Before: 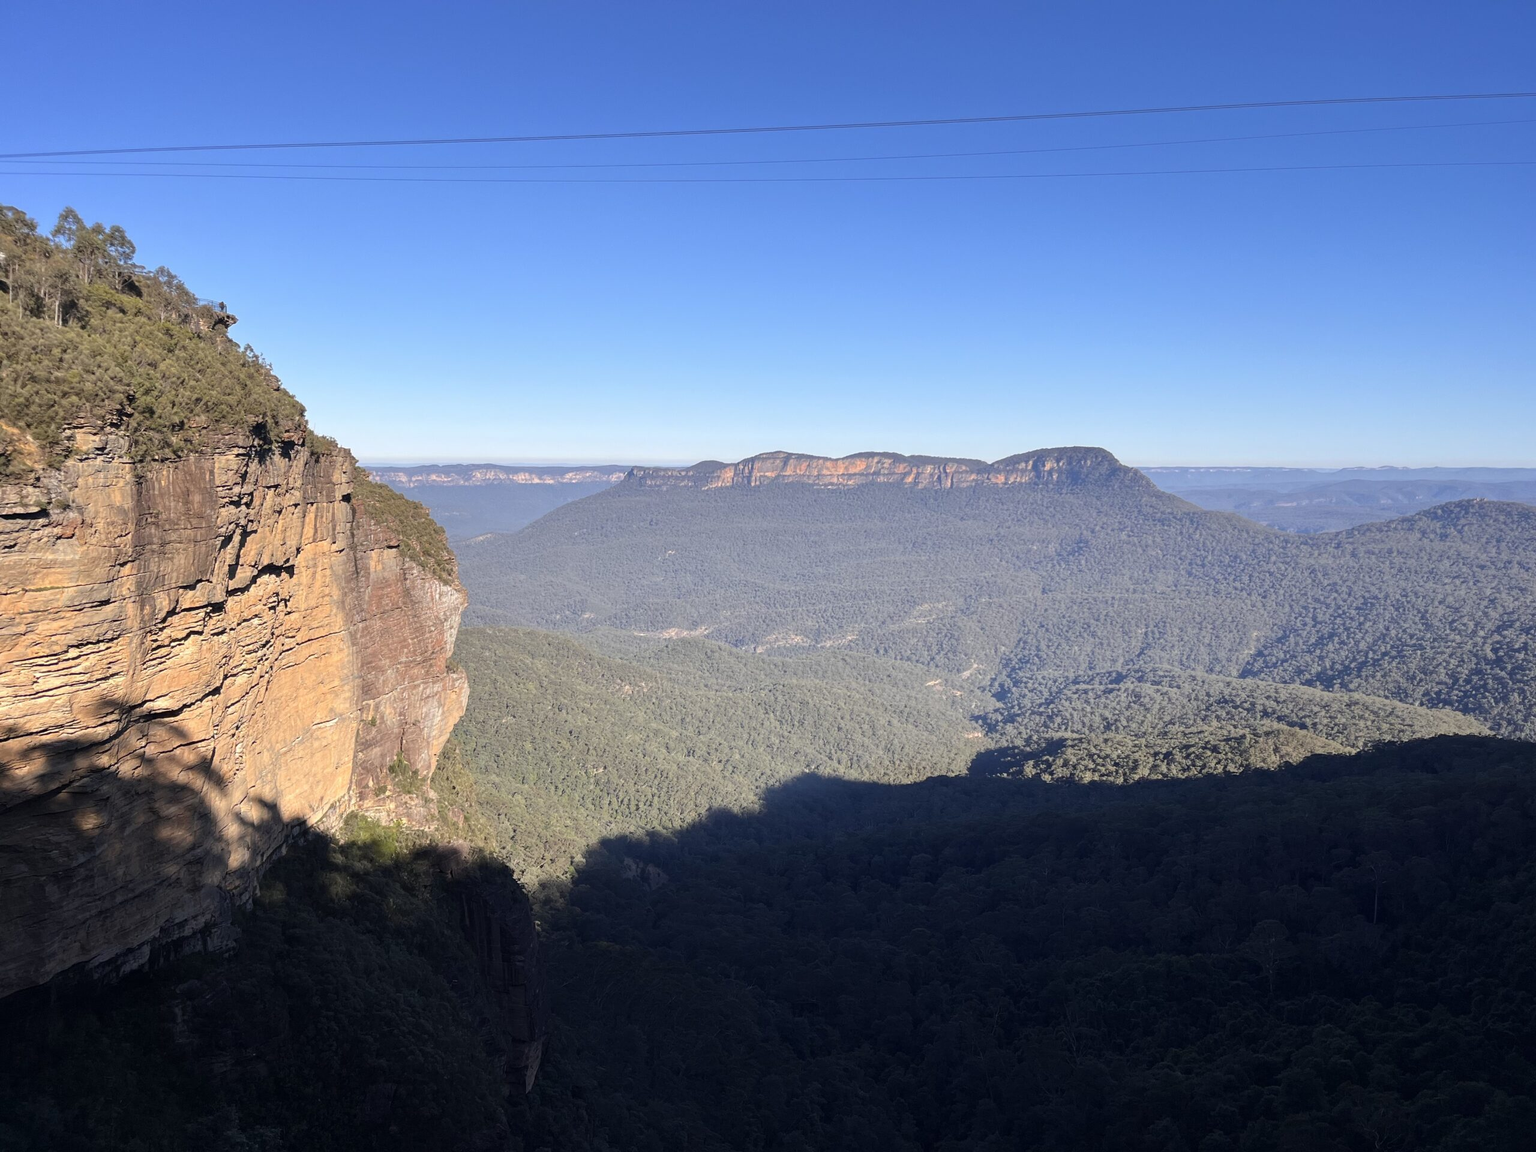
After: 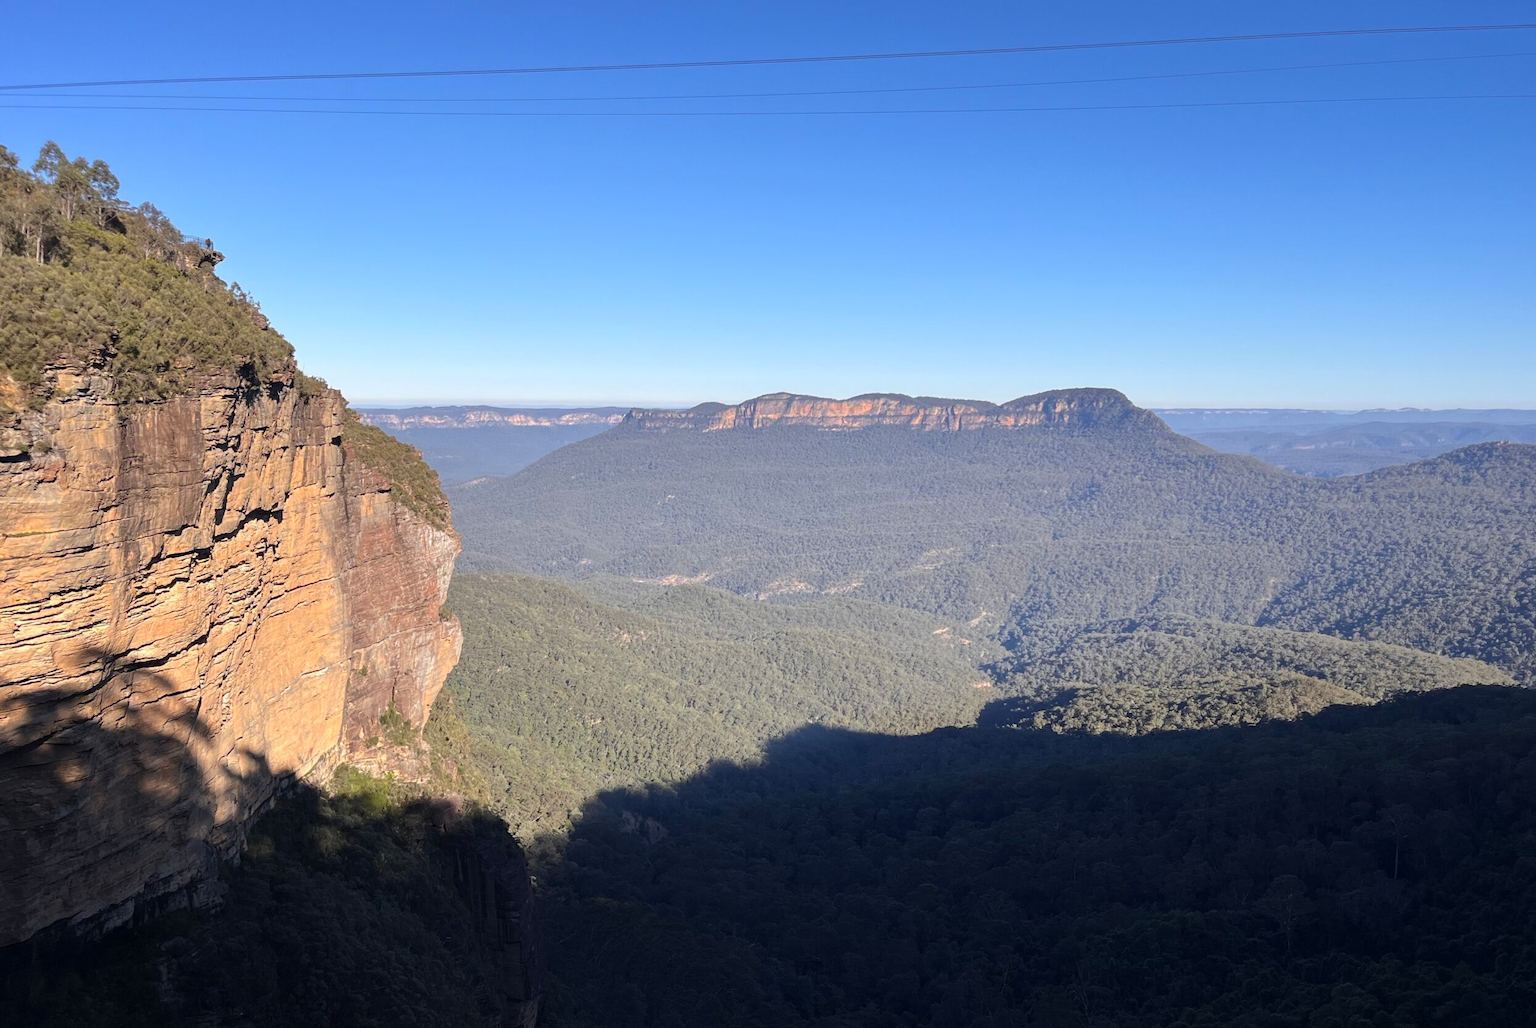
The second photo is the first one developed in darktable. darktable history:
crop: left 1.314%, top 6.113%, right 1.568%, bottom 7.189%
